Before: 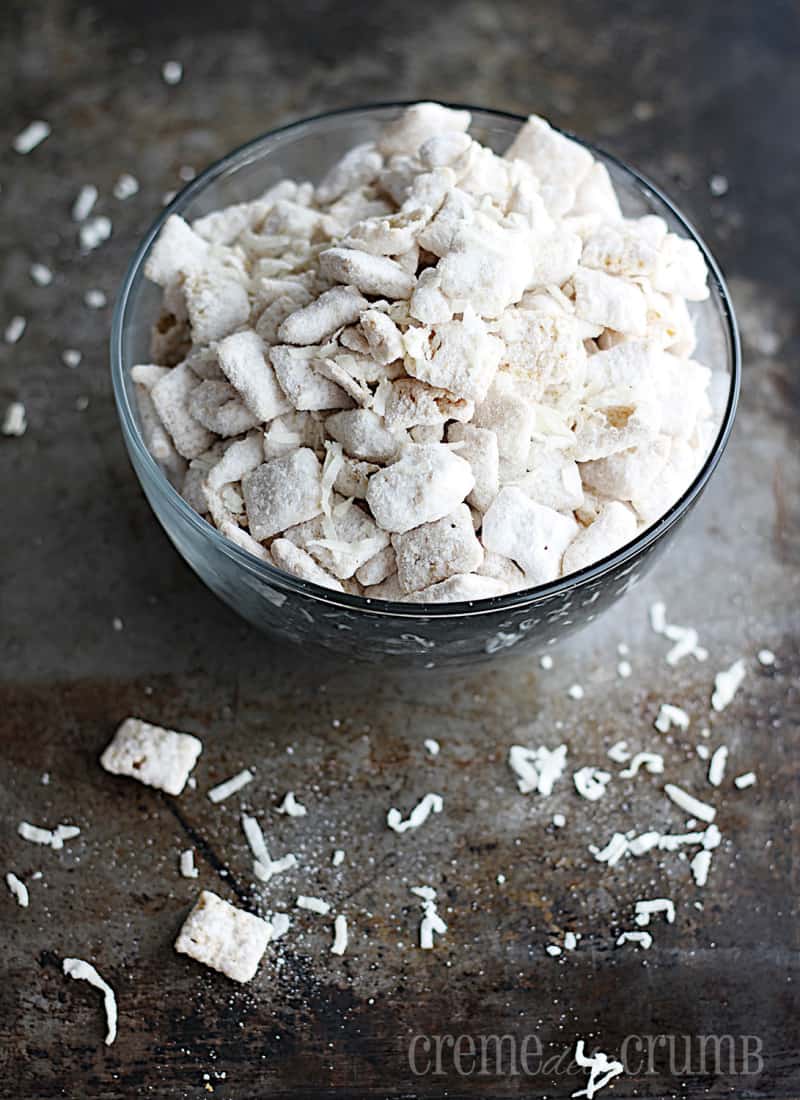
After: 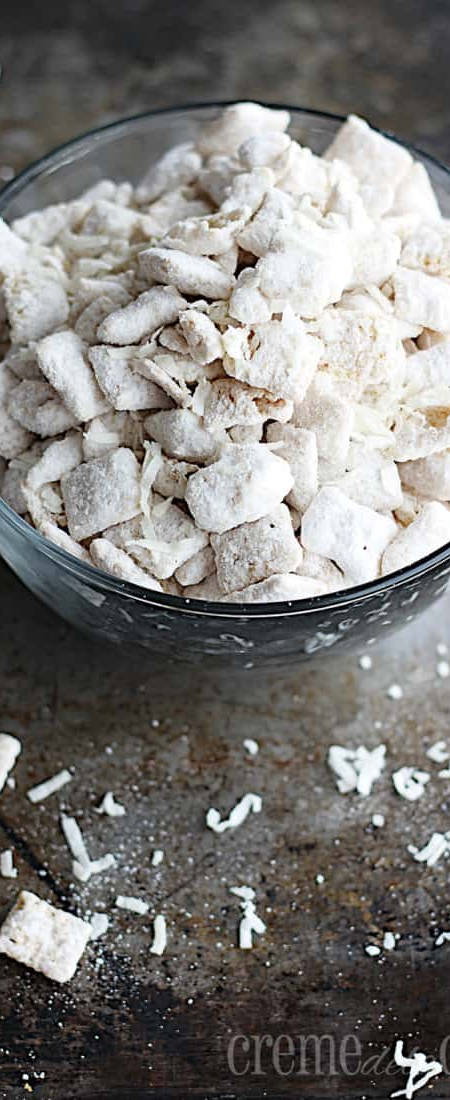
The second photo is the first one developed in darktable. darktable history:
crop and rotate: left 22.711%, right 20.963%
